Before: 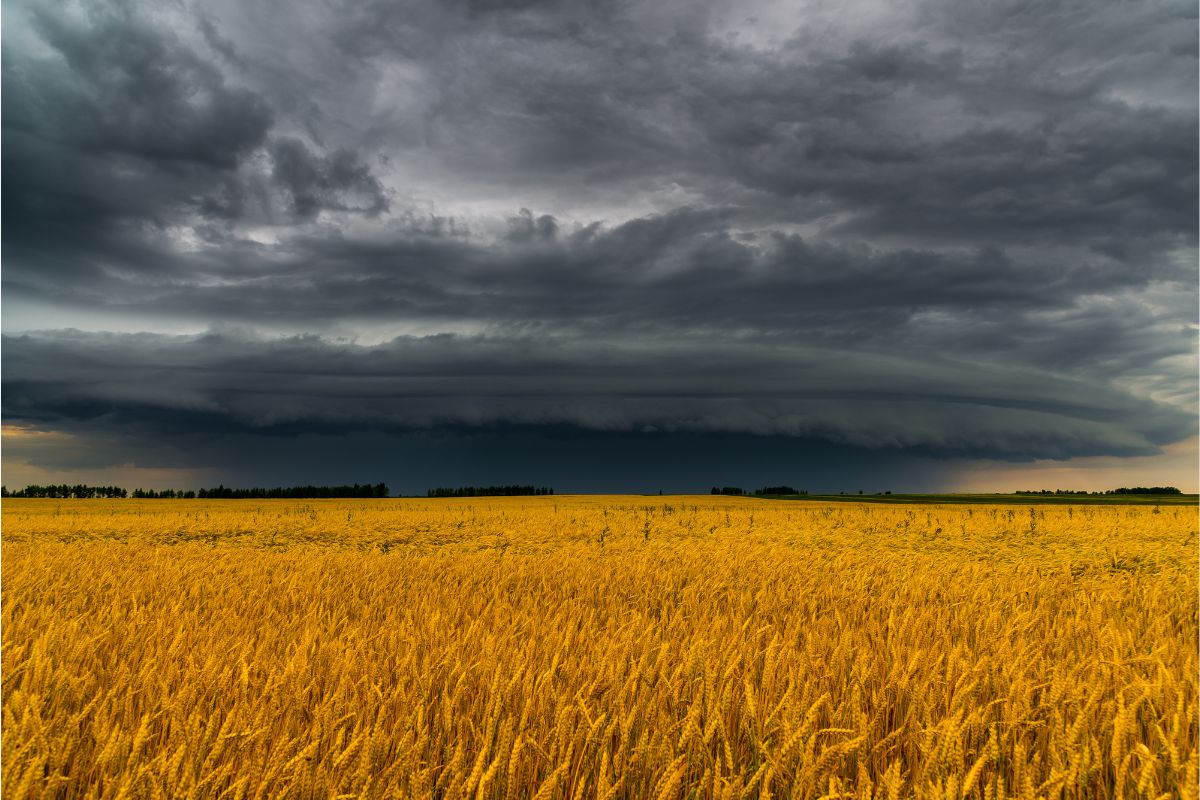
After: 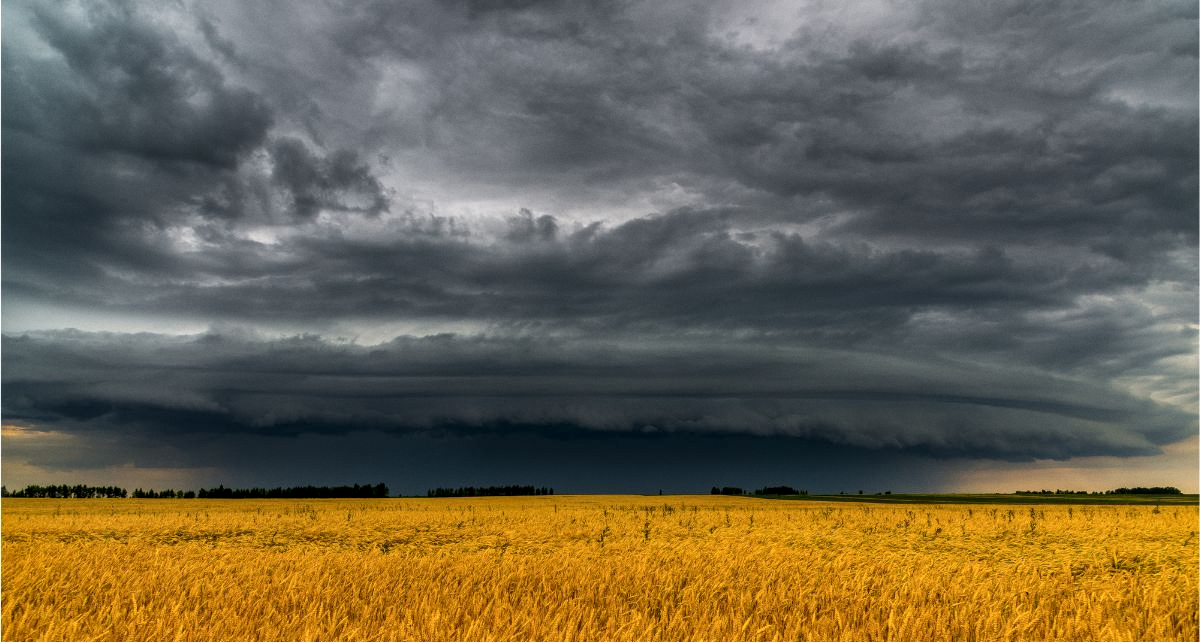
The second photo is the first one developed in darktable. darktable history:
crop: bottom 19.644%
local contrast: detail 130%
grain: coarseness 0.09 ISO, strength 10%
